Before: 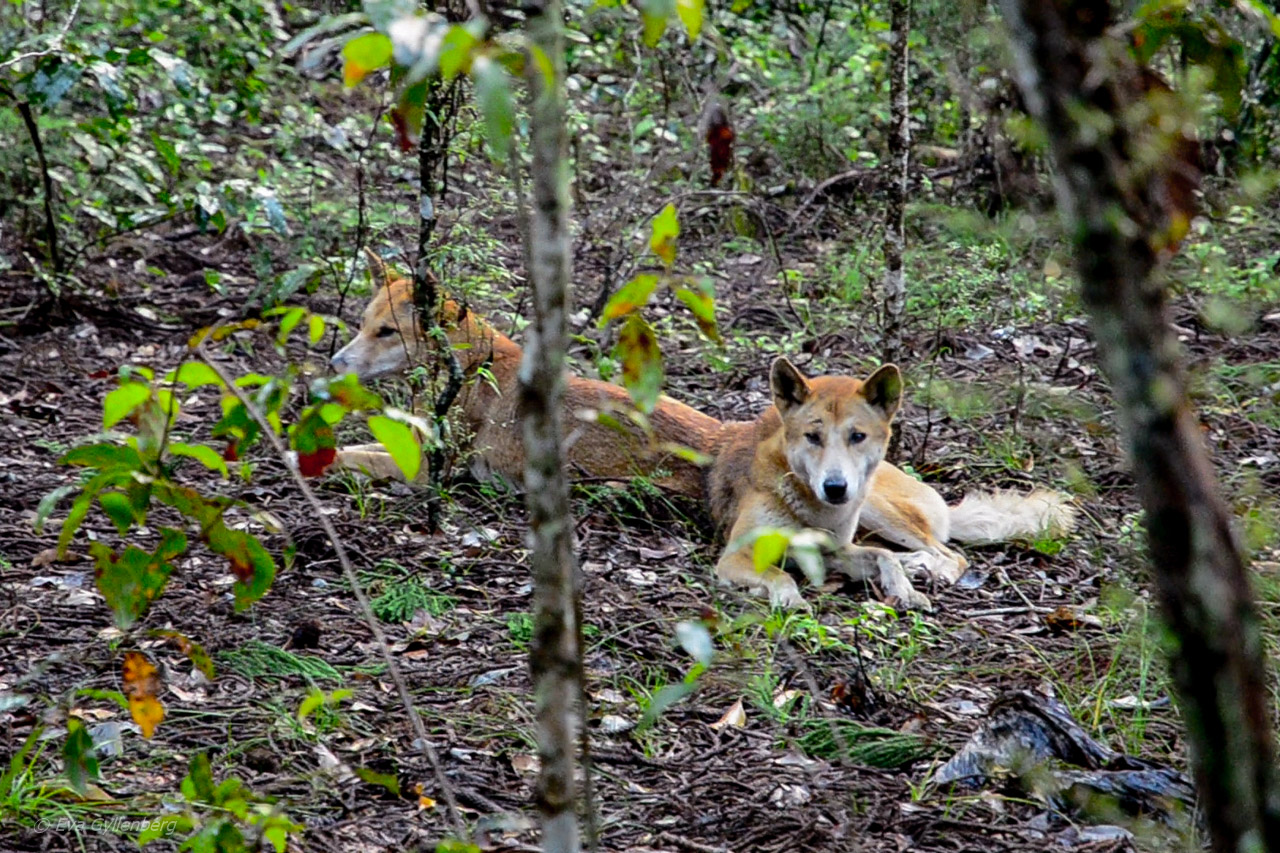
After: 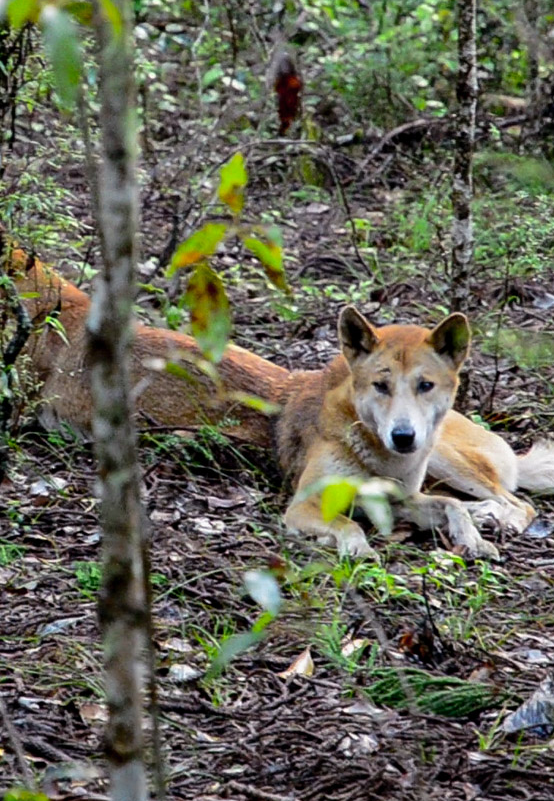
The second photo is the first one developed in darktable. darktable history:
crop: left 33.777%, top 6.046%, right 22.935%
